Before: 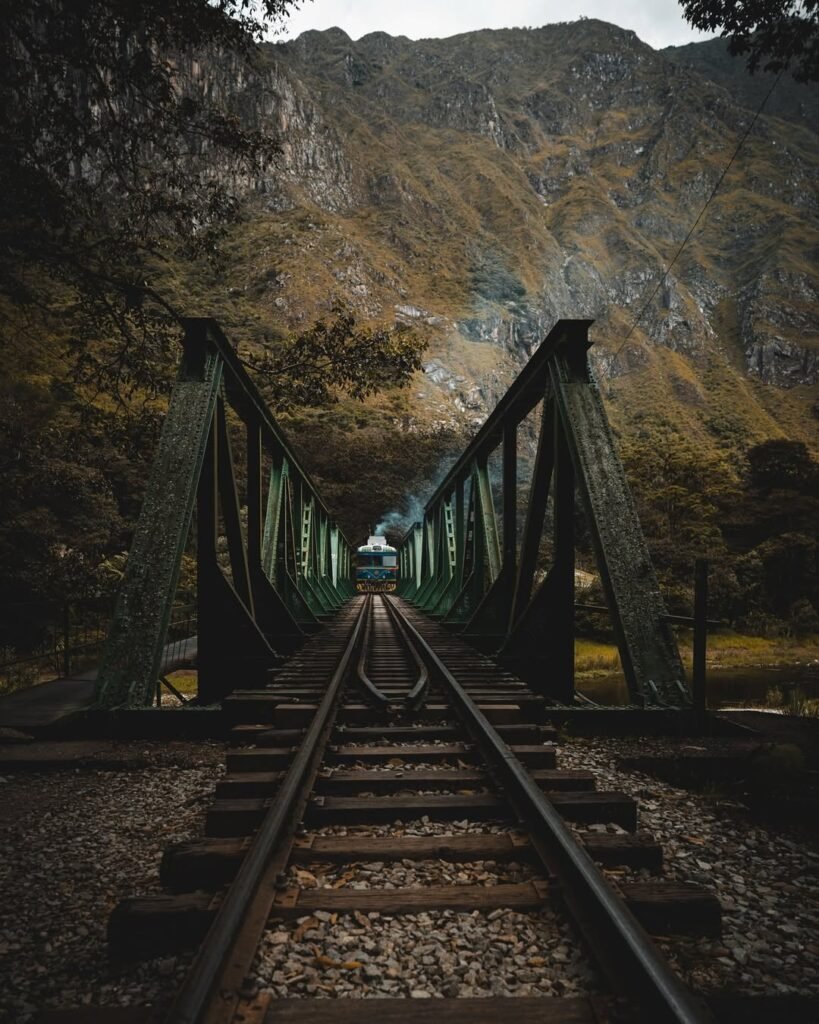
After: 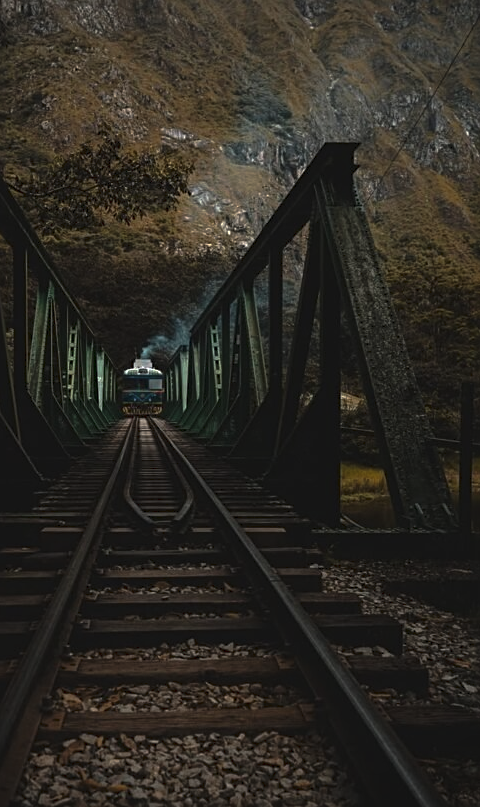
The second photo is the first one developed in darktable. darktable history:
sharpen: radius 2.164, amount 0.382, threshold 0.137
crop and rotate: left 28.648%, top 17.33%, right 12.728%, bottom 3.792%
tone curve: curves: ch0 [(0, 0) (0.003, 0.029) (0.011, 0.034) (0.025, 0.044) (0.044, 0.057) (0.069, 0.07) (0.1, 0.084) (0.136, 0.104) (0.177, 0.127) (0.224, 0.156) (0.277, 0.192) (0.335, 0.236) (0.399, 0.284) (0.468, 0.339) (0.543, 0.393) (0.623, 0.454) (0.709, 0.541) (0.801, 0.65) (0.898, 0.766) (1, 1)], preserve colors none
vignetting: fall-off start 97.28%, fall-off radius 77.71%, brightness -0.332, width/height ratio 1.111, unbound false
